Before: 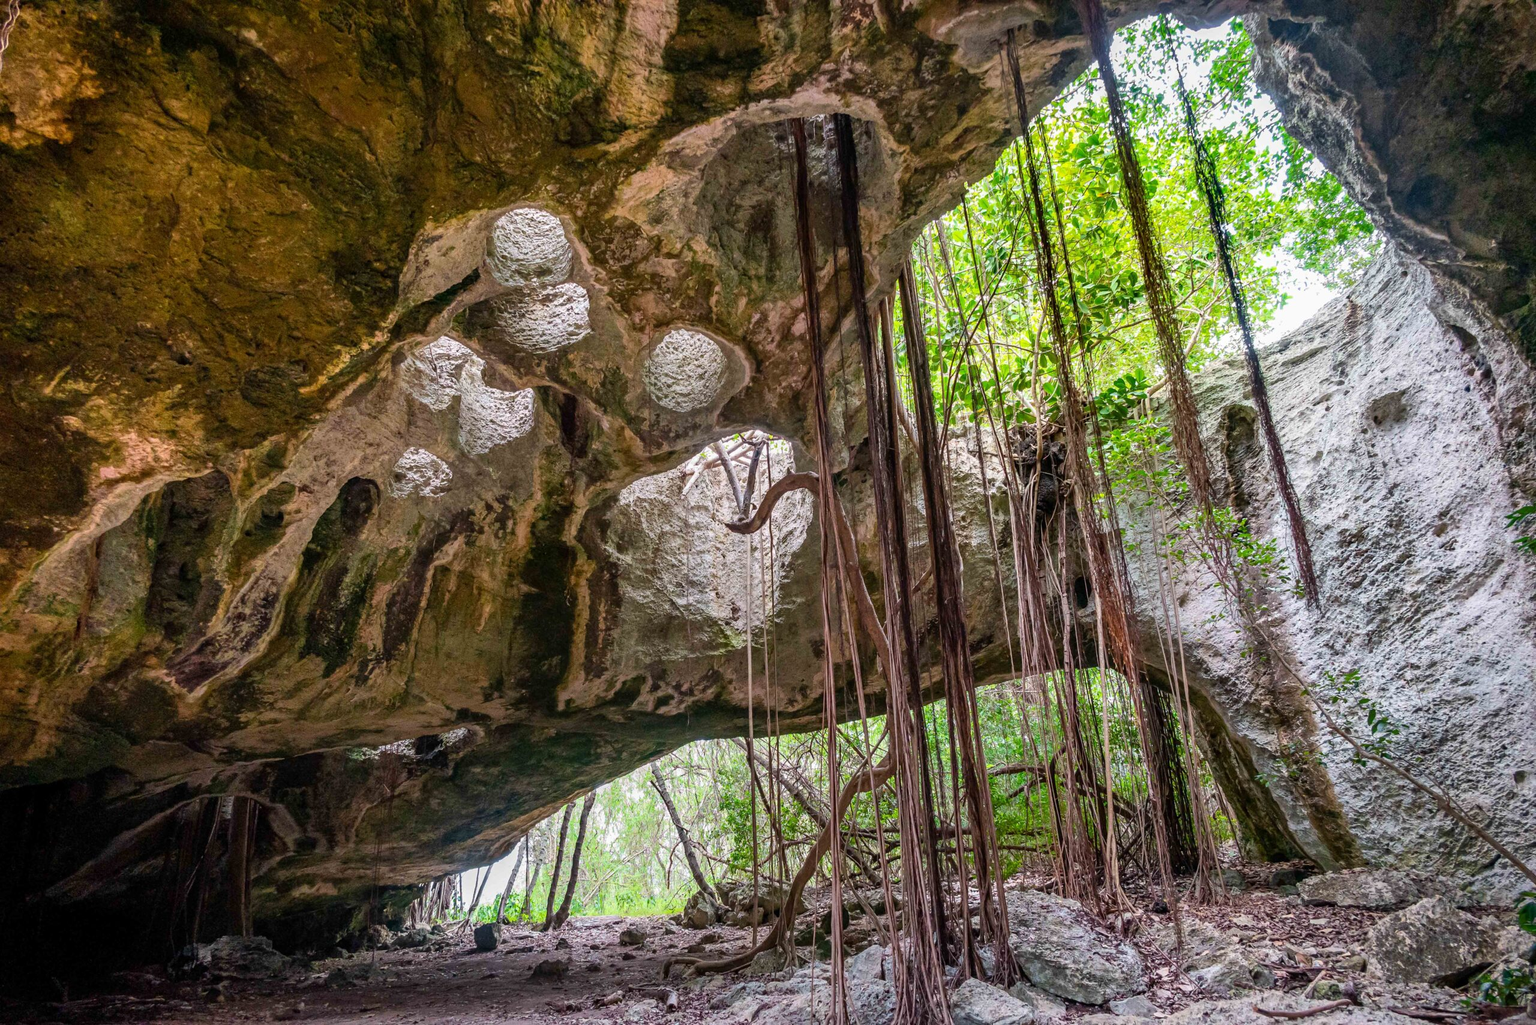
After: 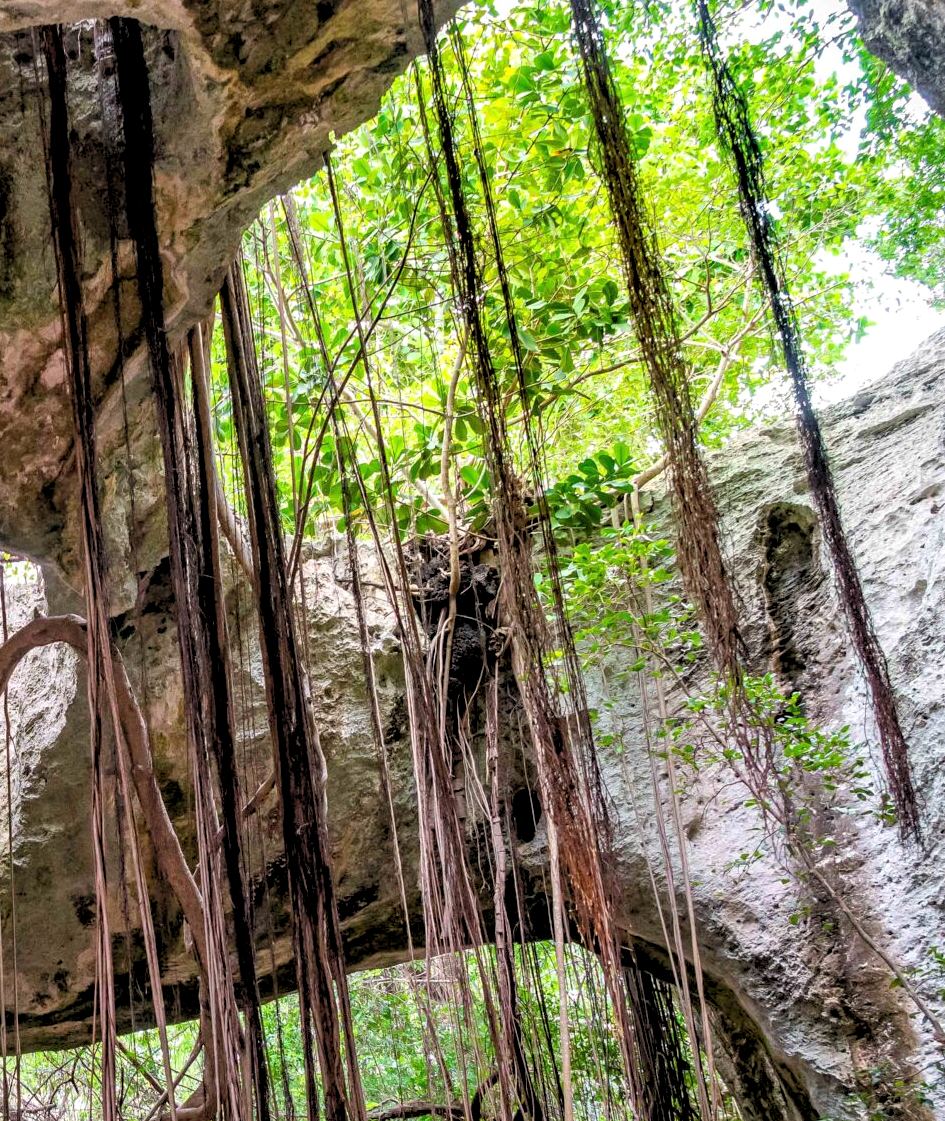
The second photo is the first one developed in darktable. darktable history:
crop and rotate: left 49.936%, top 10.094%, right 13.136%, bottom 24.256%
rgb levels: levels [[0.013, 0.434, 0.89], [0, 0.5, 1], [0, 0.5, 1]]
